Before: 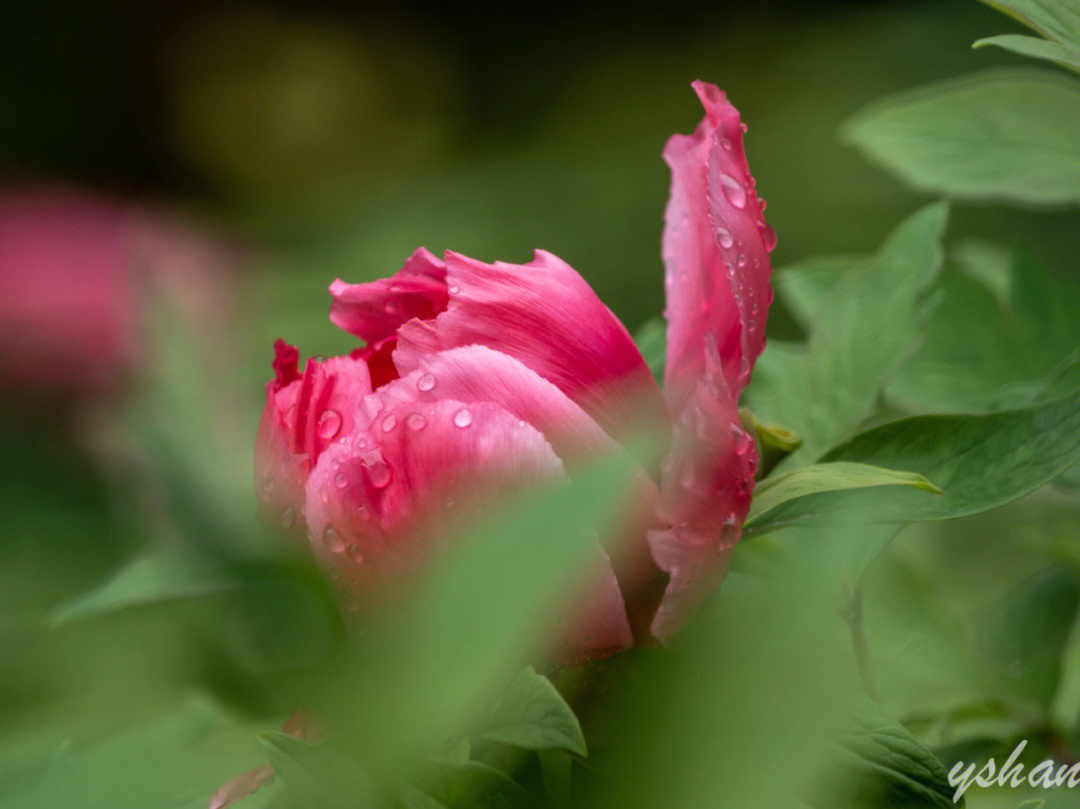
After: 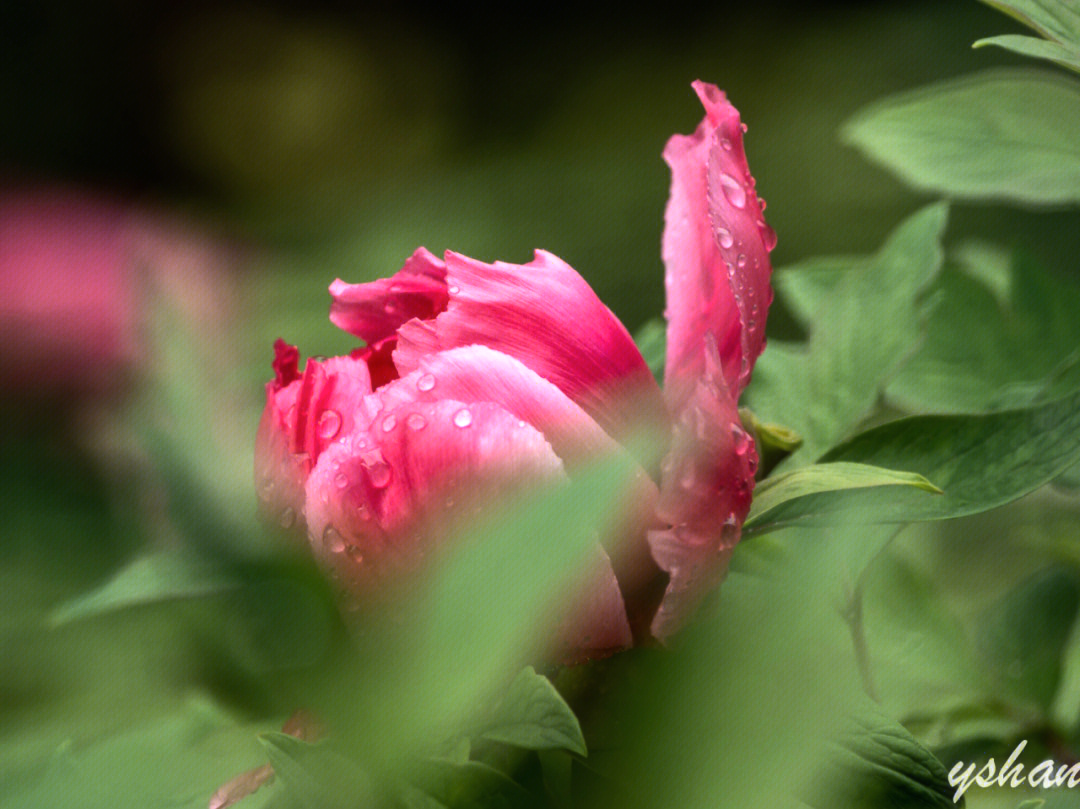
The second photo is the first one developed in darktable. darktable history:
tone equalizer: -8 EV -0.731 EV, -7 EV -0.704 EV, -6 EV -0.568 EV, -5 EV -0.39 EV, -3 EV 0.377 EV, -2 EV 0.6 EV, -1 EV 0.684 EV, +0 EV 0.738 EV, edges refinement/feathering 500, mask exposure compensation -1.57 EV, preserve details no
haze removal: strength -0.062, compatibility mode true, adaptive false
shadows and highlights: shadows 13.39, white point adjustment 1.2, highlights -1.76, soften with gaussian
